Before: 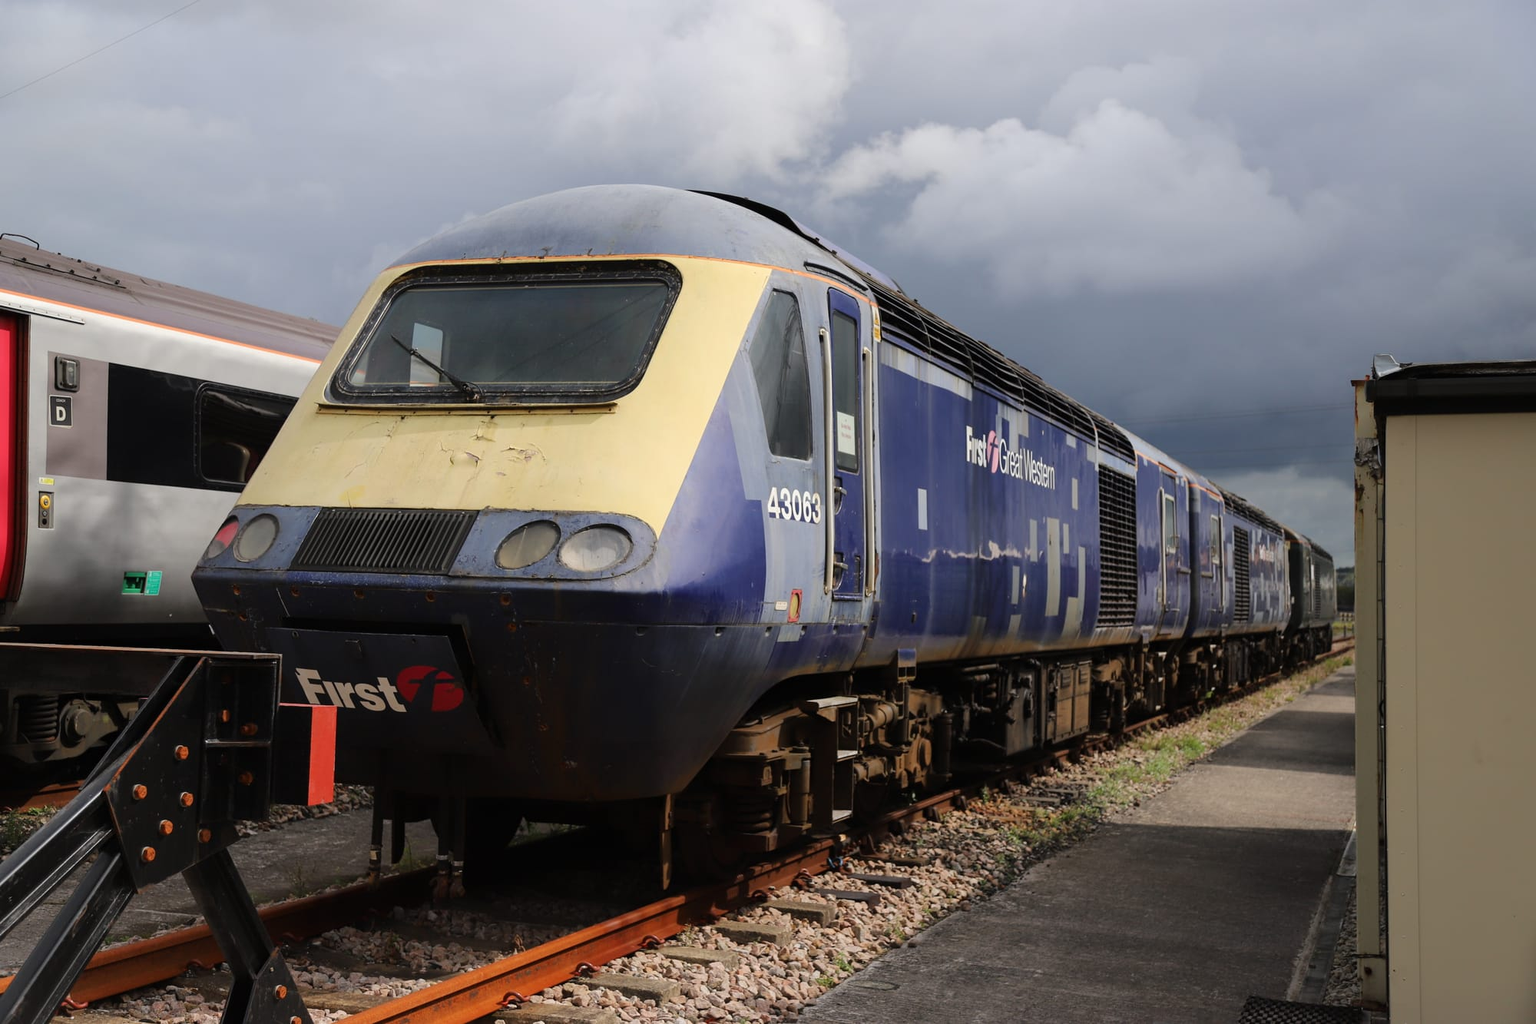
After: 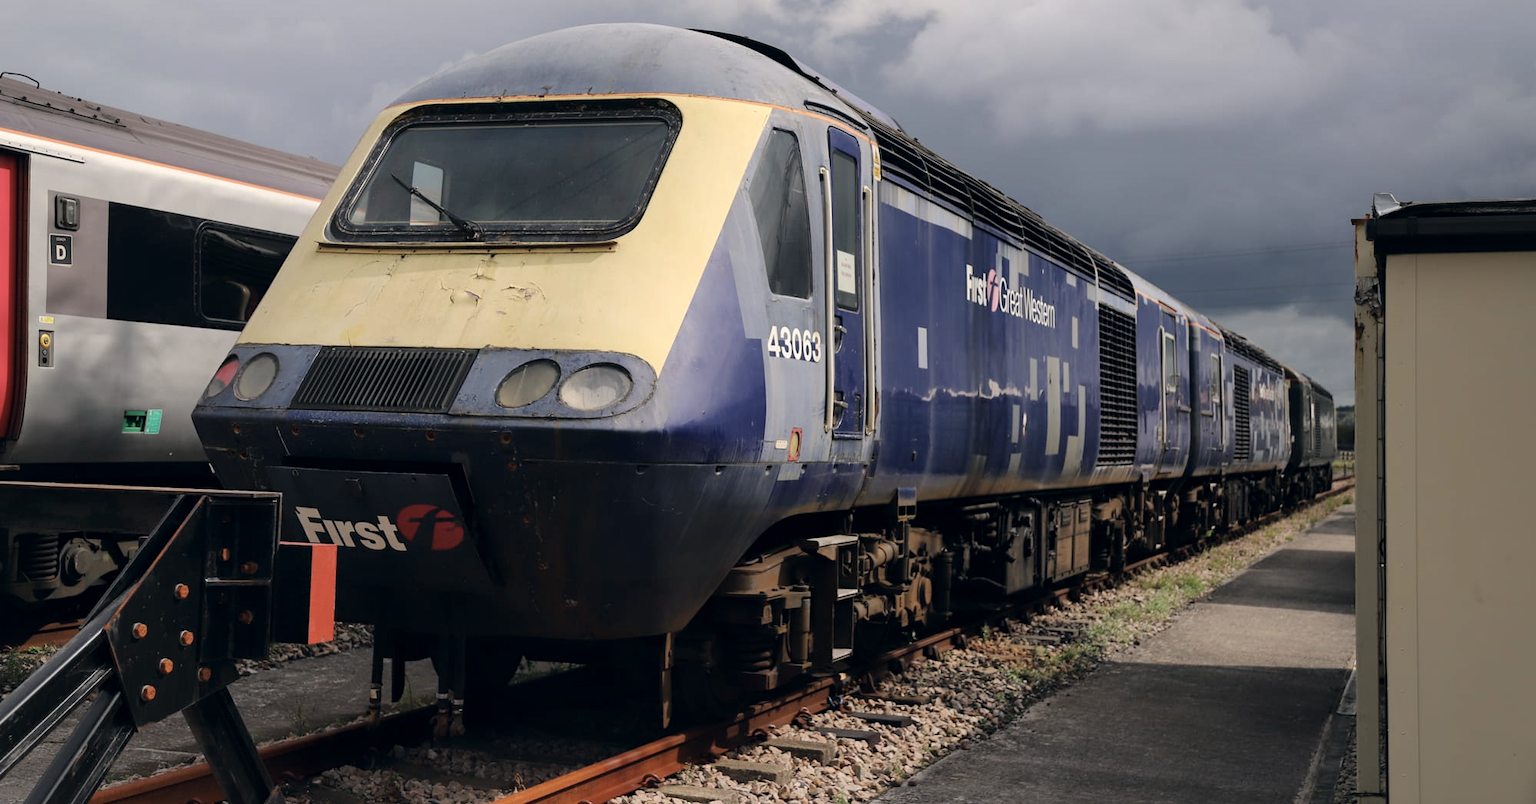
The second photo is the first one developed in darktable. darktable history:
local contrast: mode bilateral grid, contrast 20, coarseness 49, detail 119%, midtone range 0.2
color correction: highlights a* 2.89, highlights b* 5.02, shadows a* -2.21, shadows b* -4.84, saturation 0.791
crop and rotate: top 15.884%, bottom 5.433%
